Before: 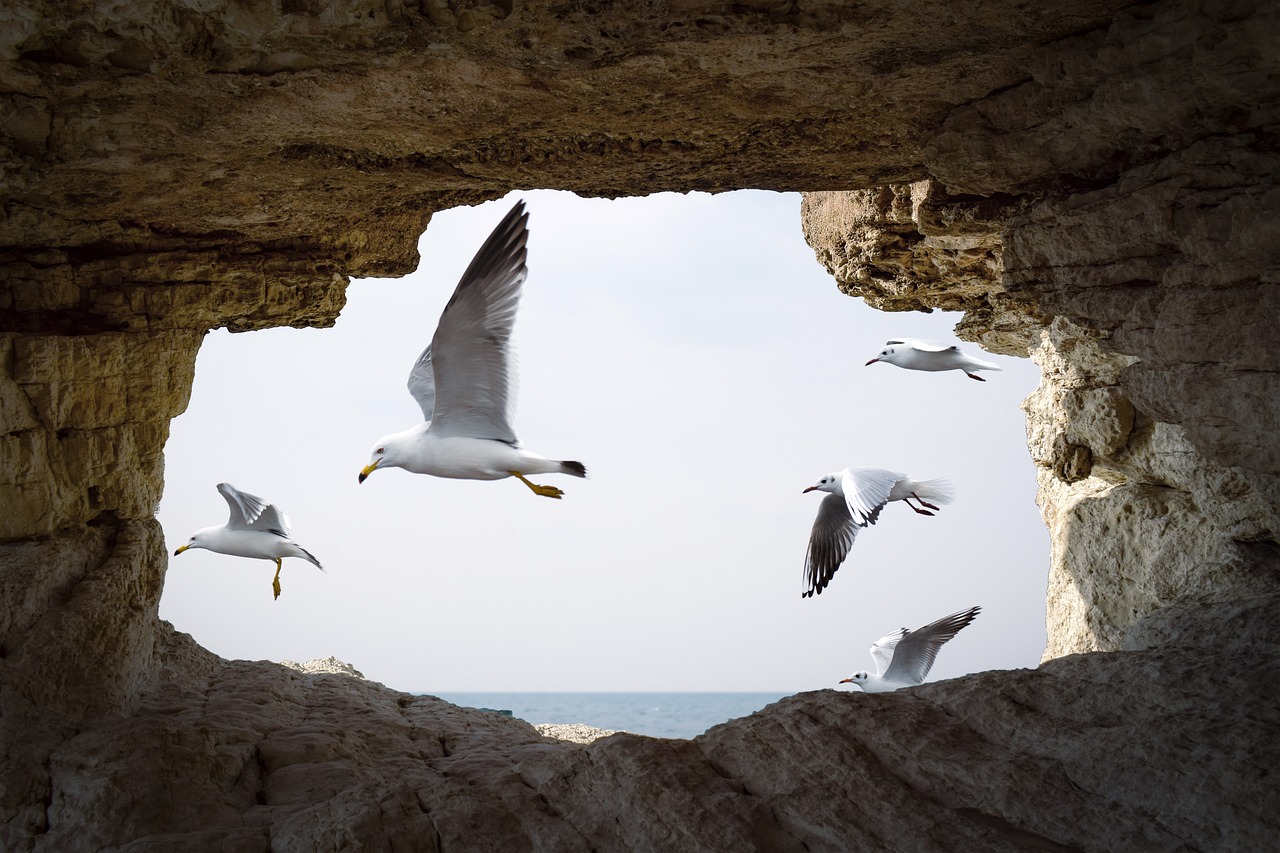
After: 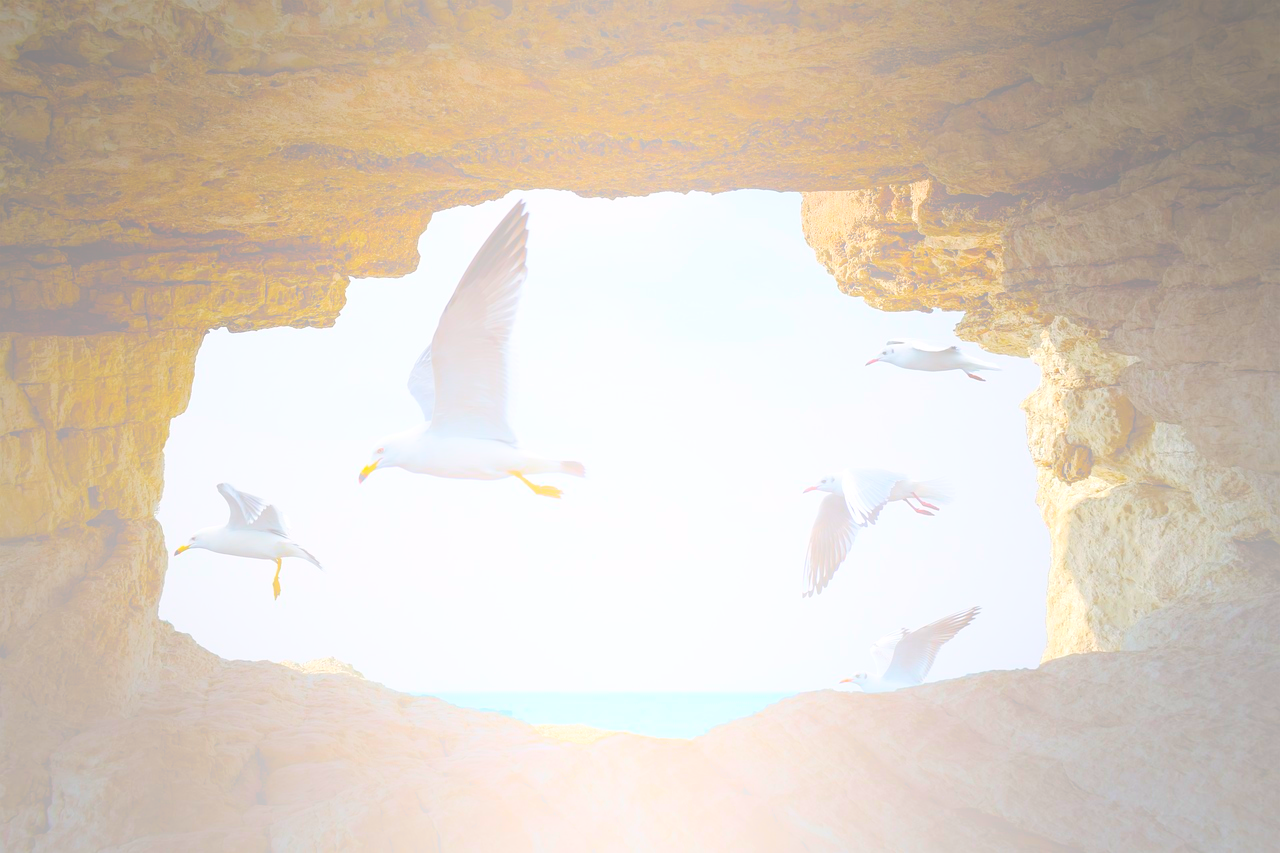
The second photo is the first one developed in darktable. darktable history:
bloom: size 70%, threshold 25%, strength 70%
color balance rgb: perceptual saturation grading › global saturation 30%, global vibrance 20%
